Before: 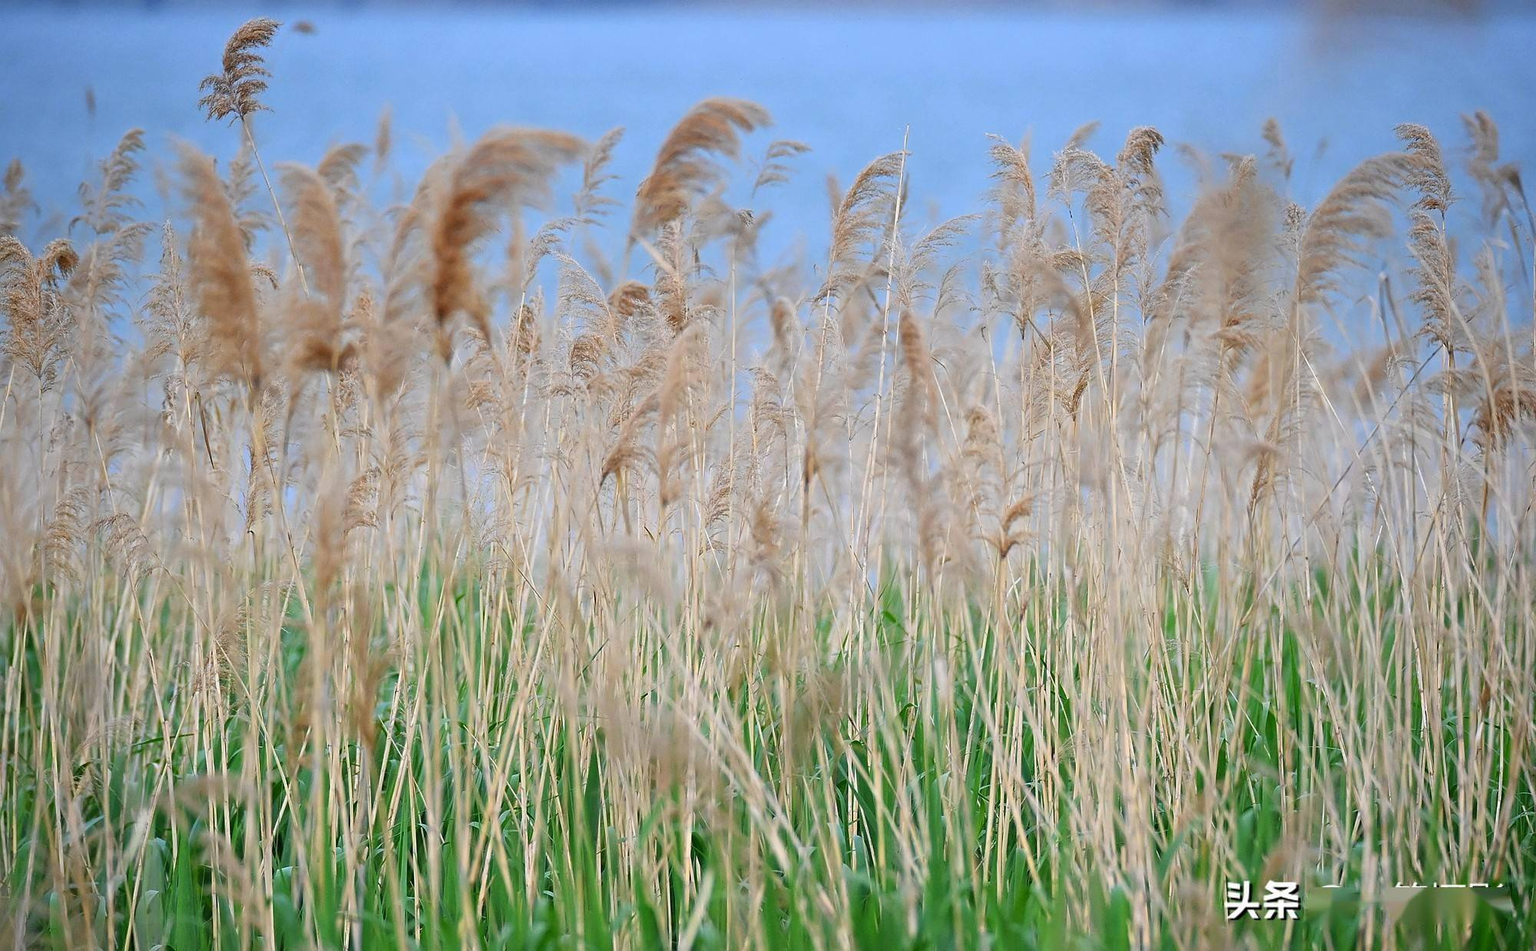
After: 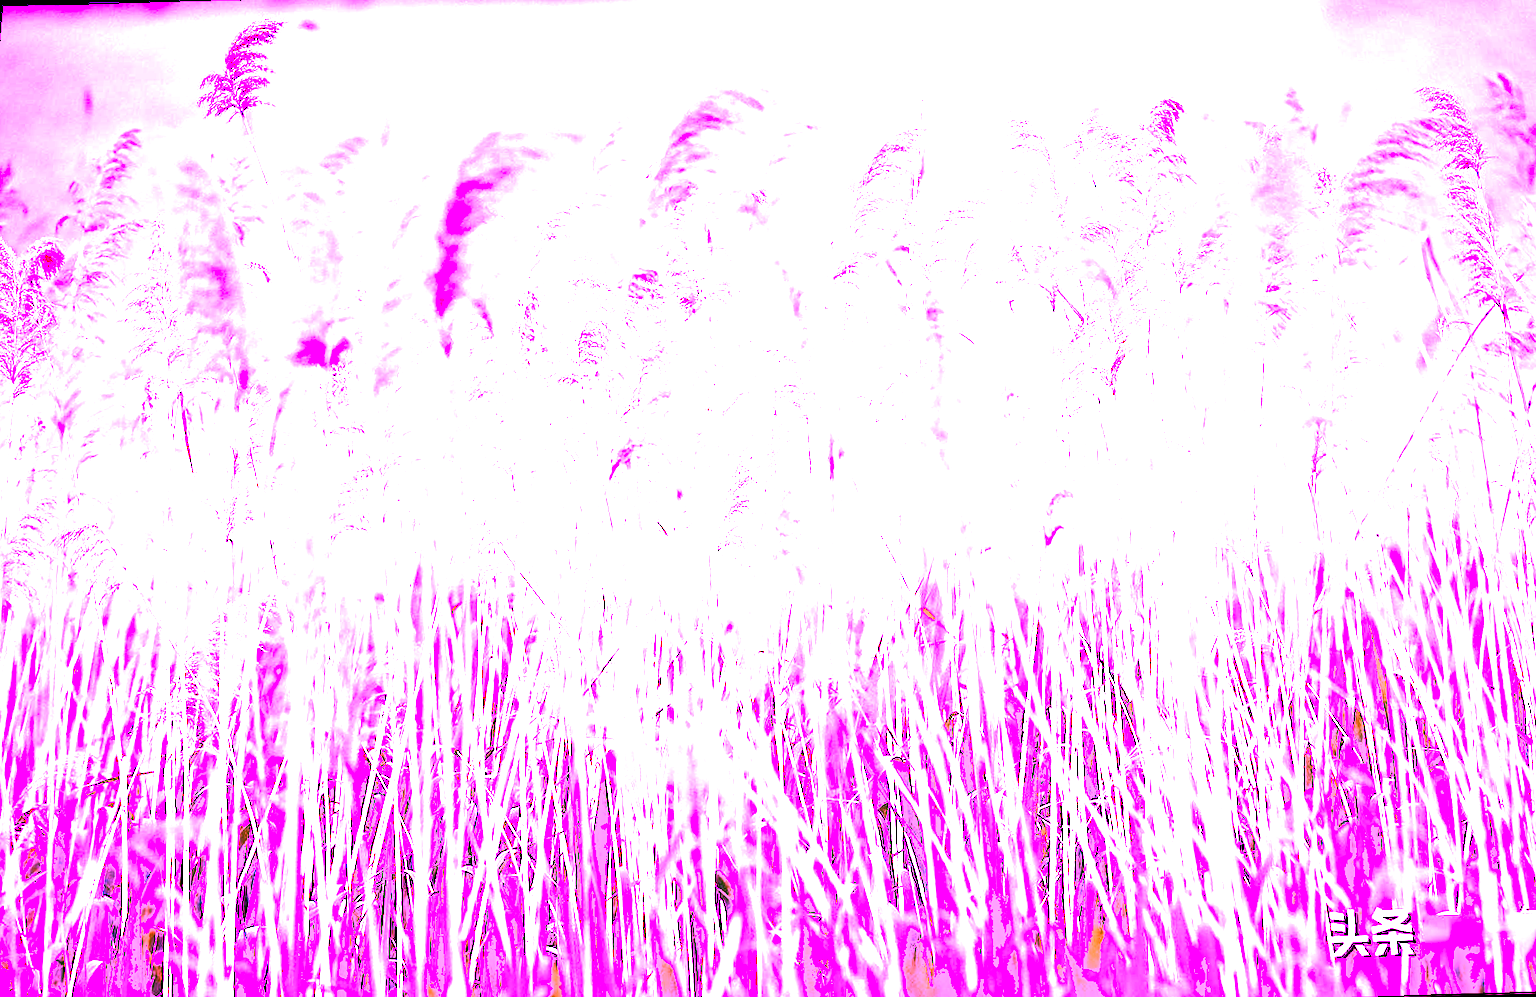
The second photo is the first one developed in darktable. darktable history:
white balance: red 8, blue 8
shadows and highlights: shadows 0, highlights 40
rotate and perspective: rotation -1.68°, lens shift (vertical) -0.146, crop left 0.049, crop right 0.912, crop top 0.032, crop bottom 0.96
